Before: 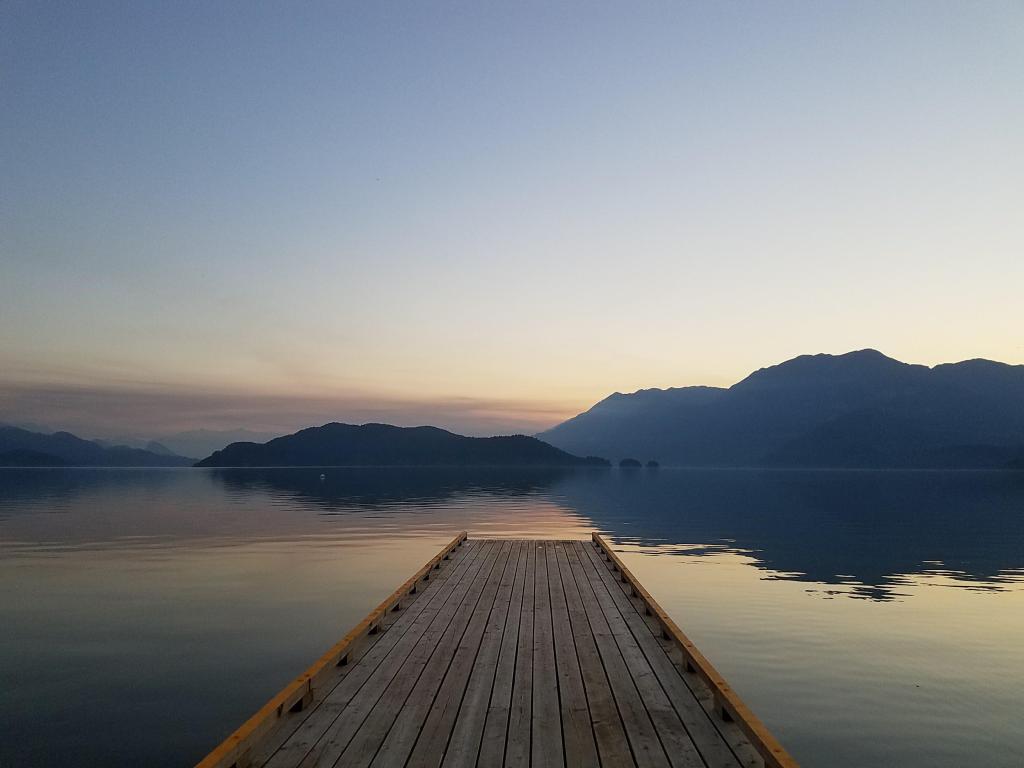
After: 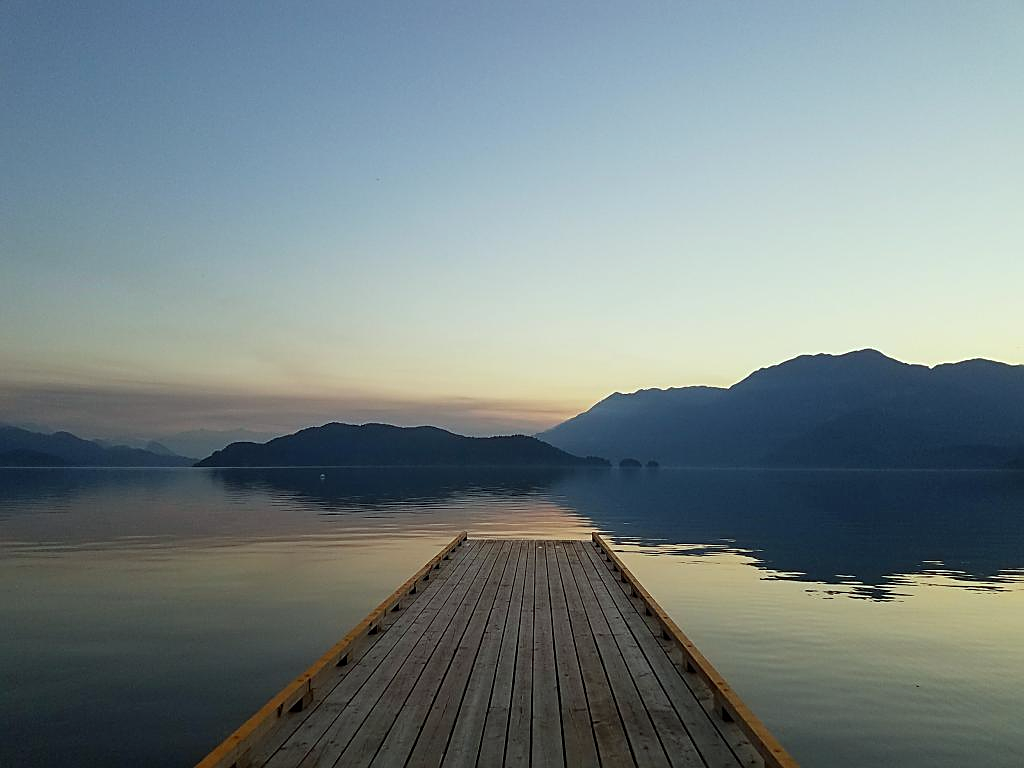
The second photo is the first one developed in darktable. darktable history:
sharpen: amount 0.495
color correction: highlights a* -6.87, highlights b* 0.623
